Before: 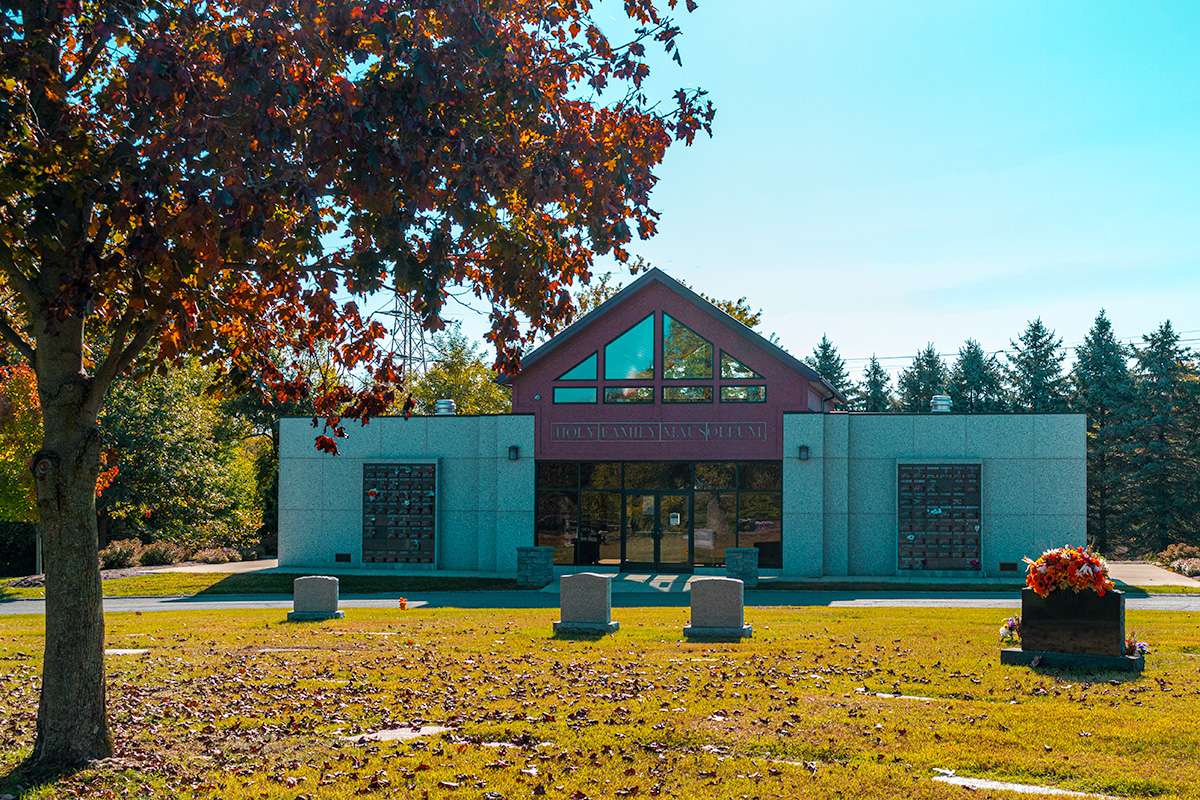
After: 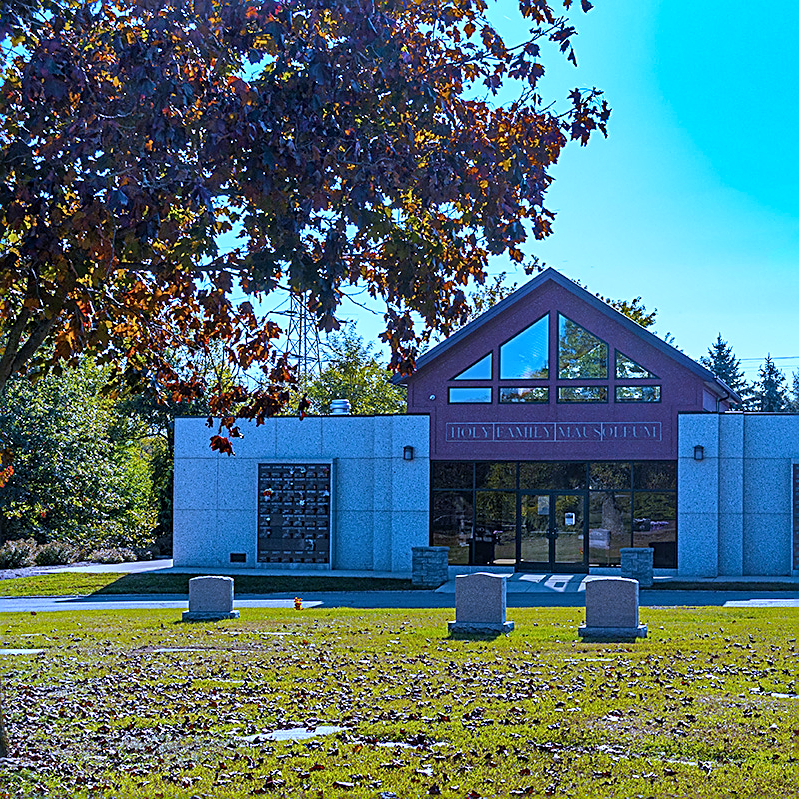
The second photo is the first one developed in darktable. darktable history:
sharpen: amount 0.75
shadows and highlights: radius 100.41, shadows 50.55, highlights -64.36, highlights color adjustment 49.82%, soften with gaussian
crop and rotate: left 8.786%, right 24.548%
white balance: red 0.766, blue 1.537
